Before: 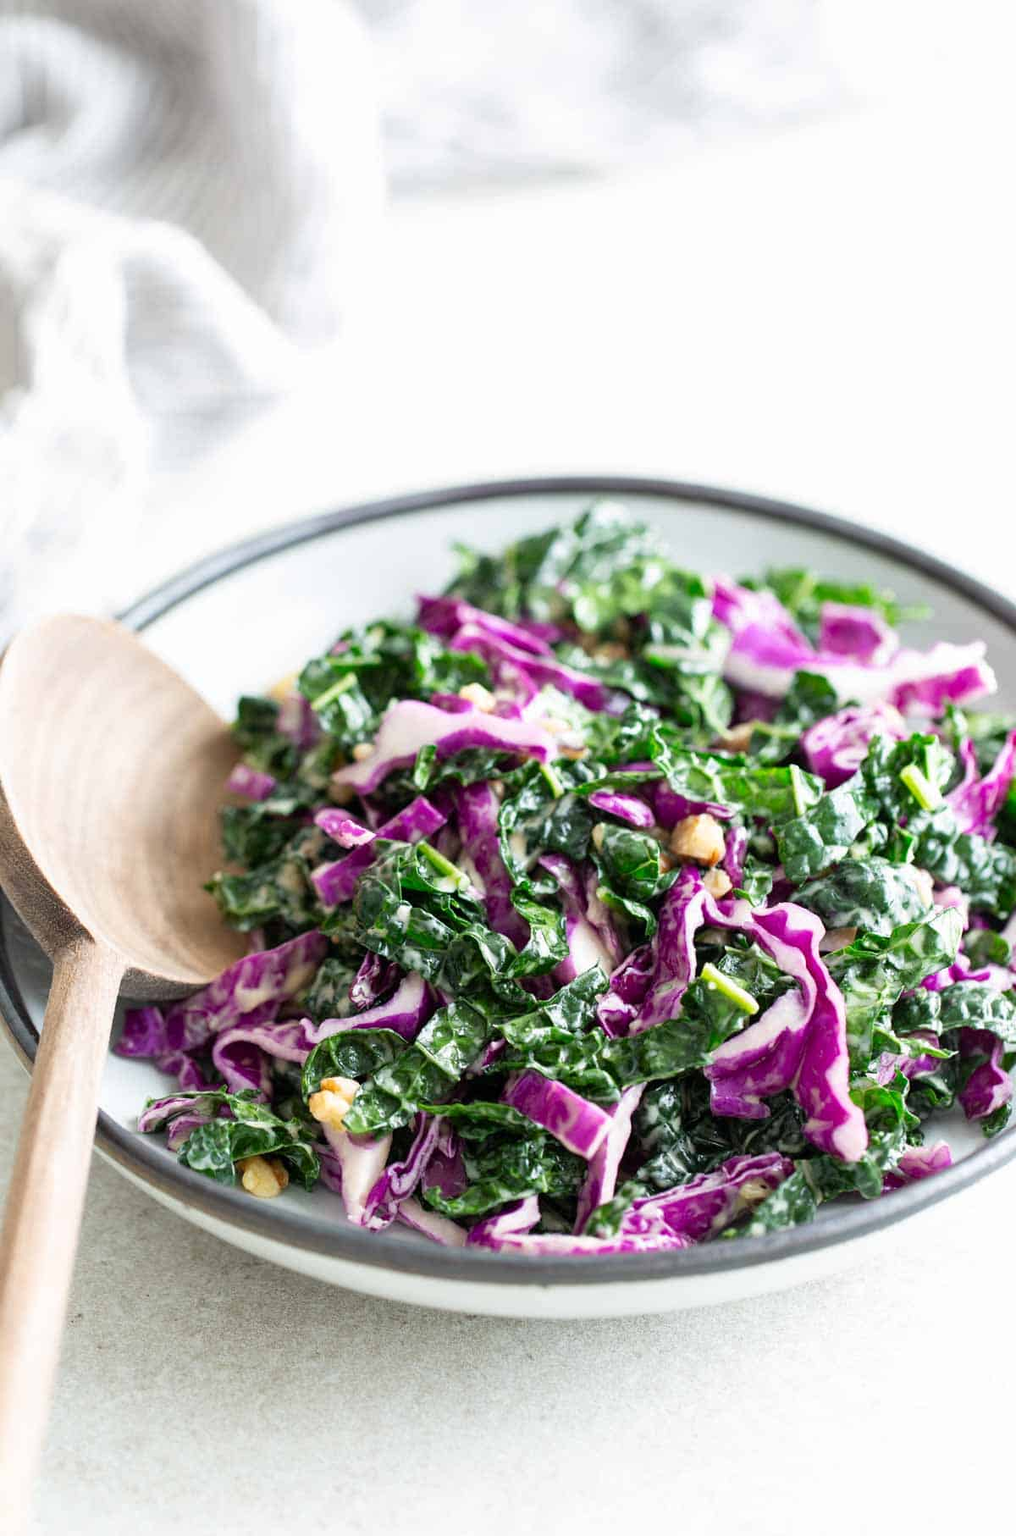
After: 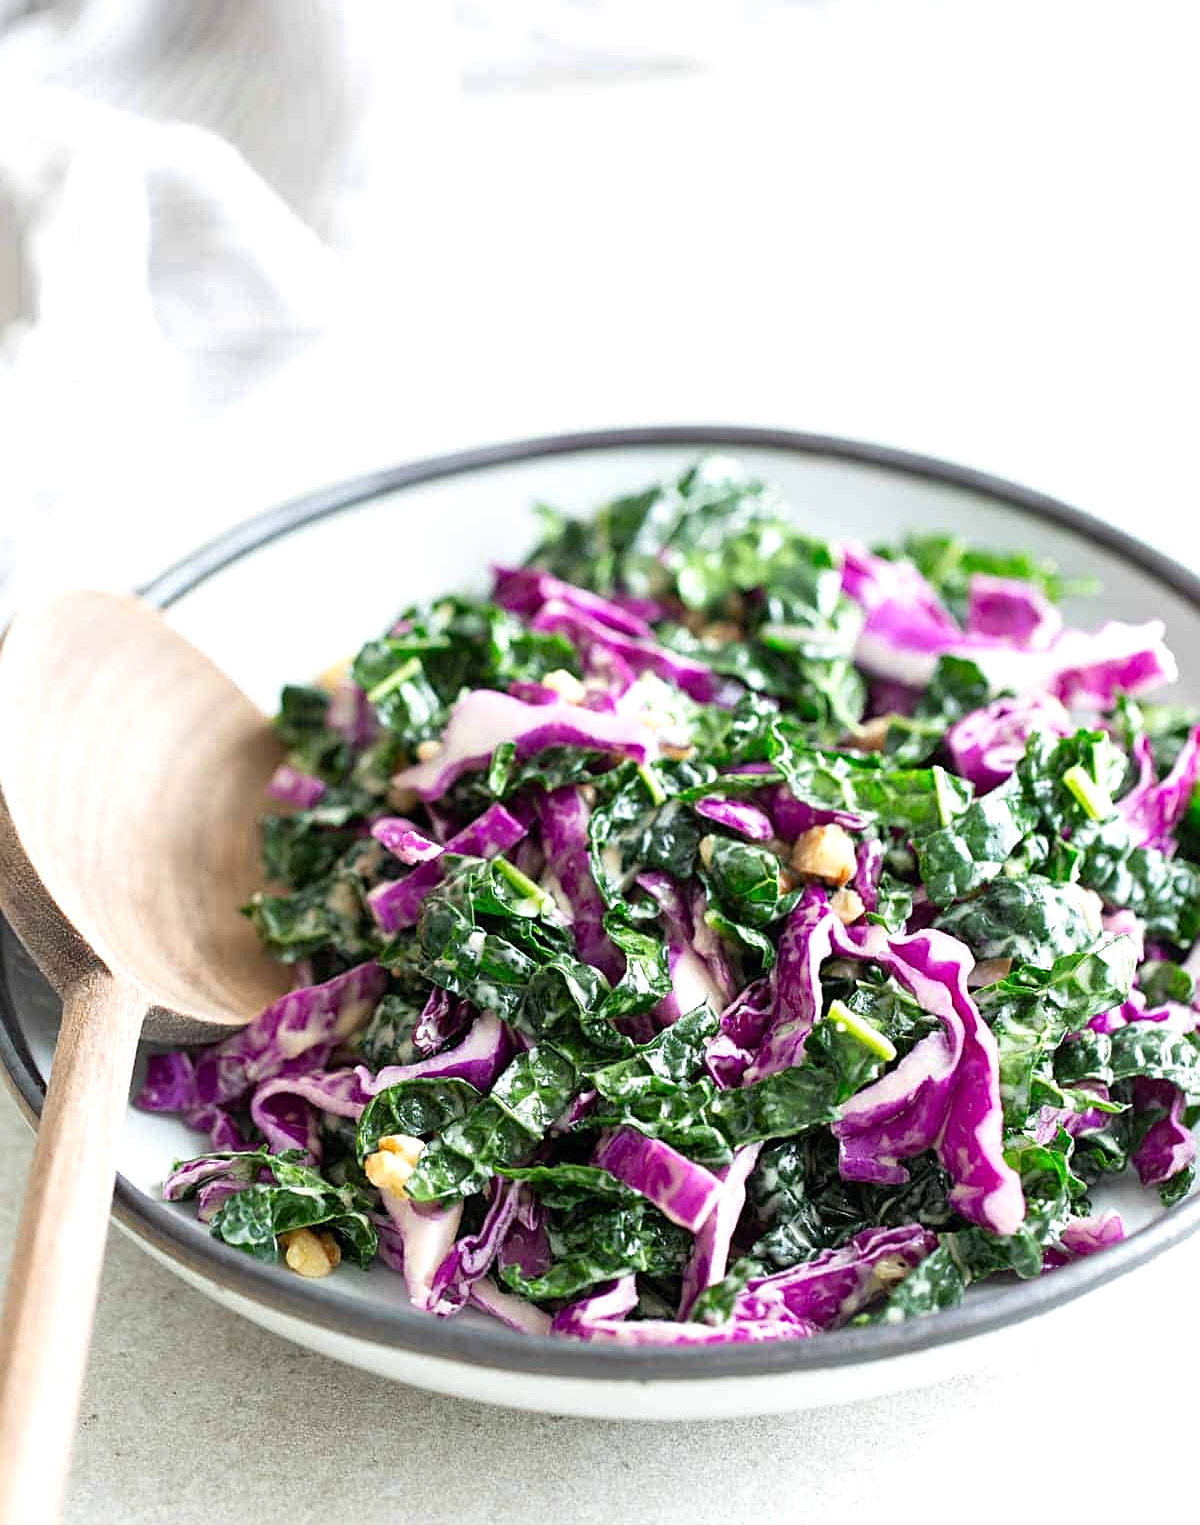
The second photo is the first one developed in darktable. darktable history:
sharpen: on, module defaults
crop: top 7.603%, bottom 8.321%
exposure: exposure 0.203 EV, compensate exposure bias true, compensate highlight preservation false
